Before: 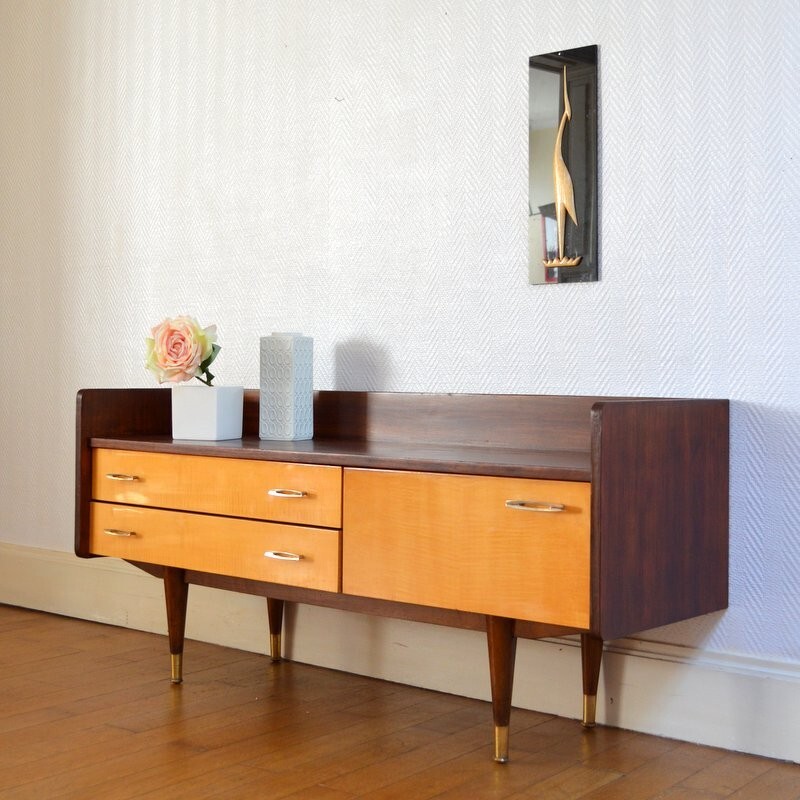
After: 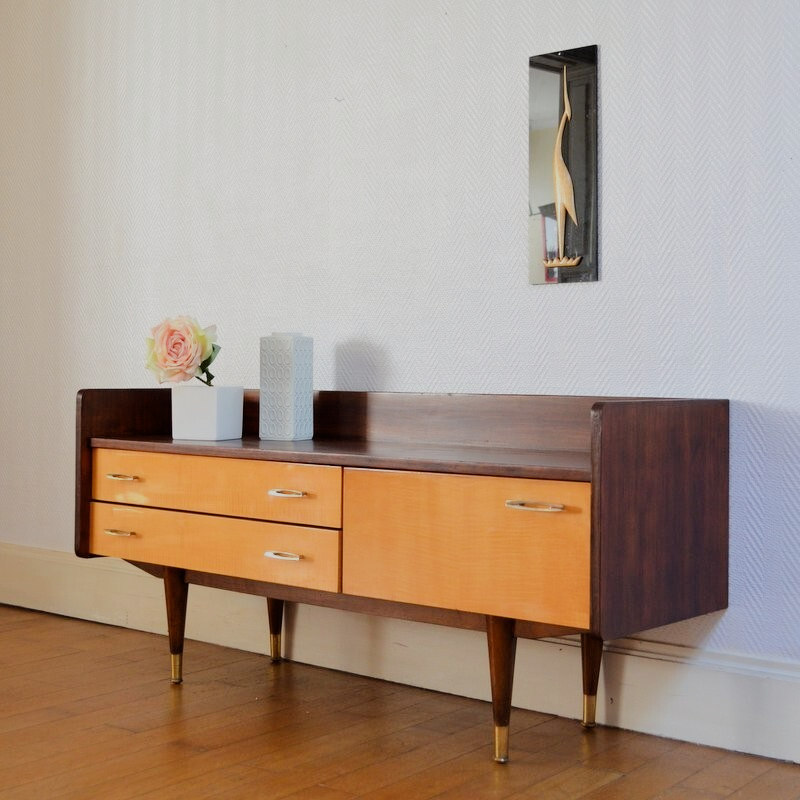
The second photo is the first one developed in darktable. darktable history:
filmic rgb: black relative exposure -7.65 EV, white relative exposure 4.56 EV, threshold 2.98 EV, hardness 3.61, enable highlight reconstruction true
